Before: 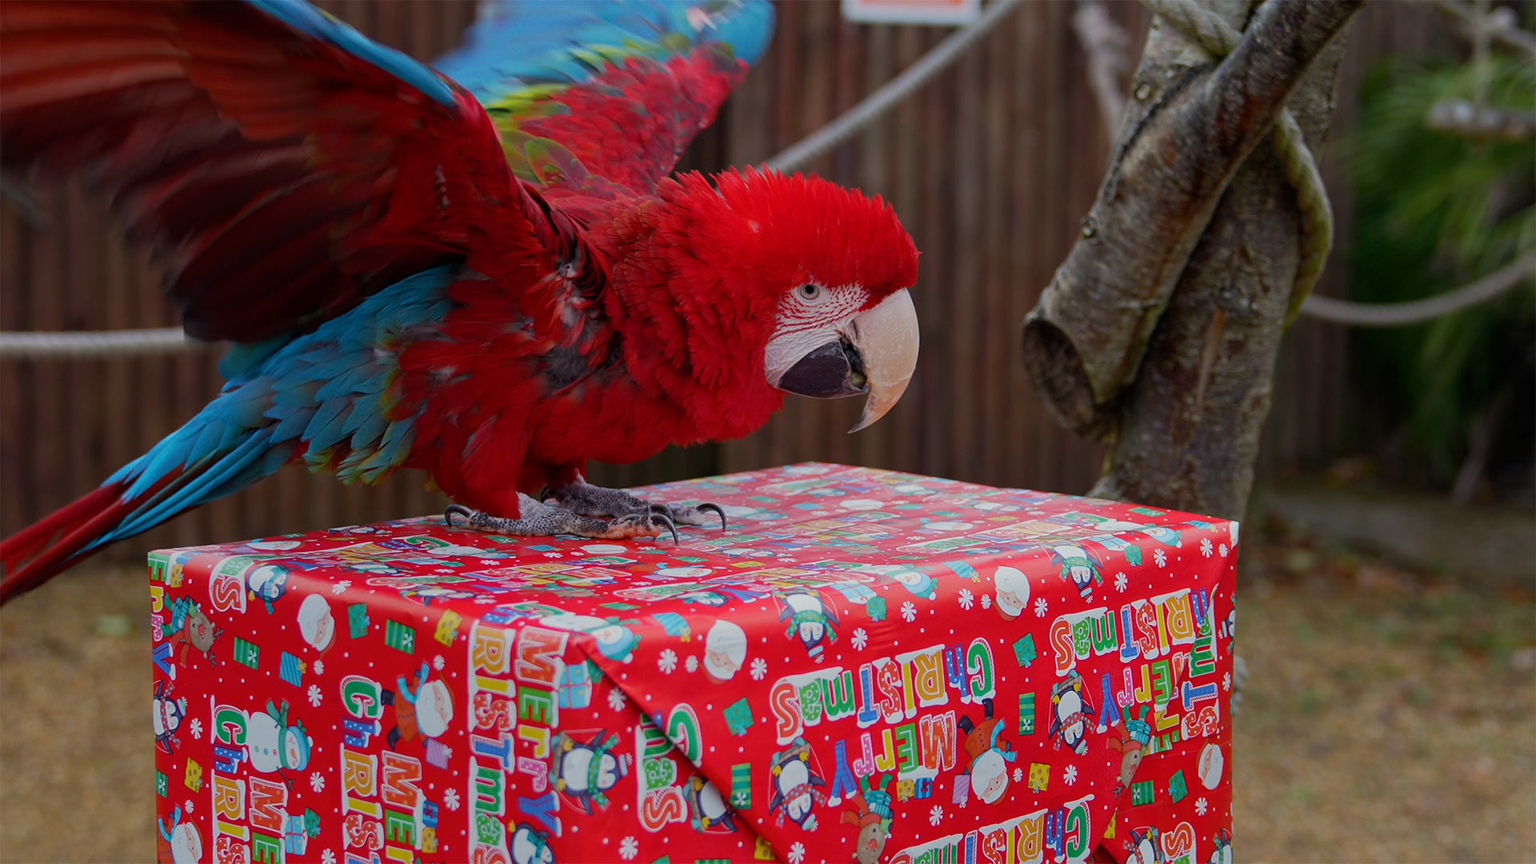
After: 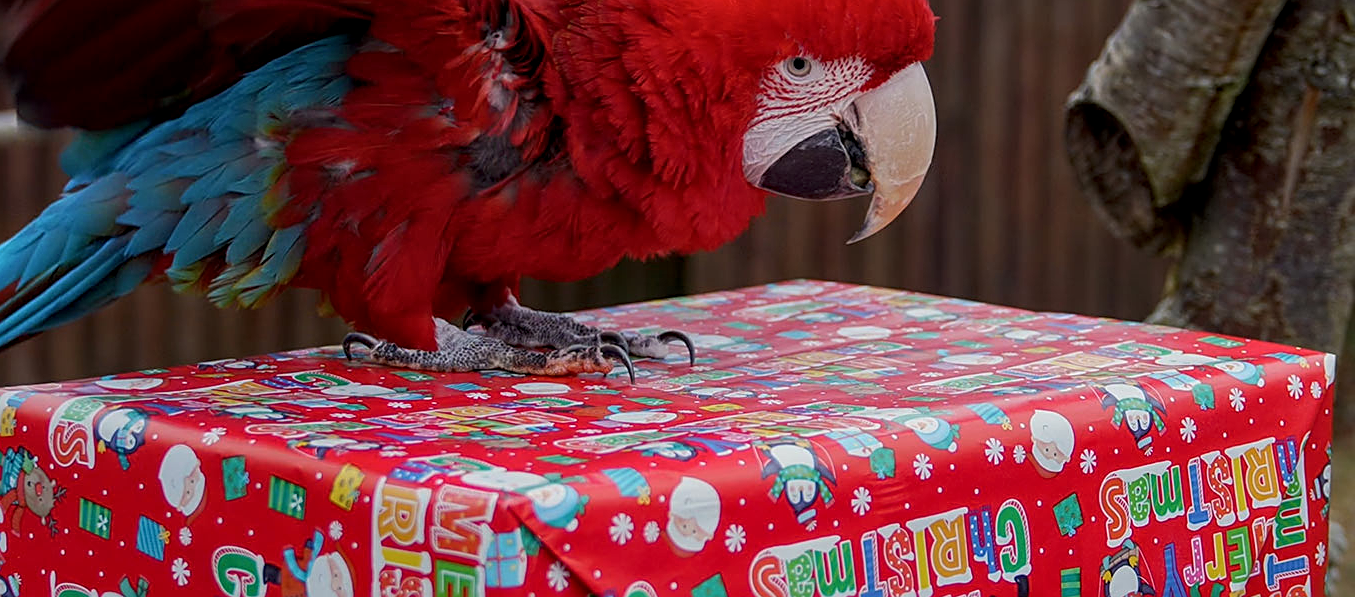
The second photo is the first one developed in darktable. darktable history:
sharpen: on, module defaults
local contrast: detail 130%
crop: left 11.123%, top 27.61%, right 18.3%, bottom 17.034%
